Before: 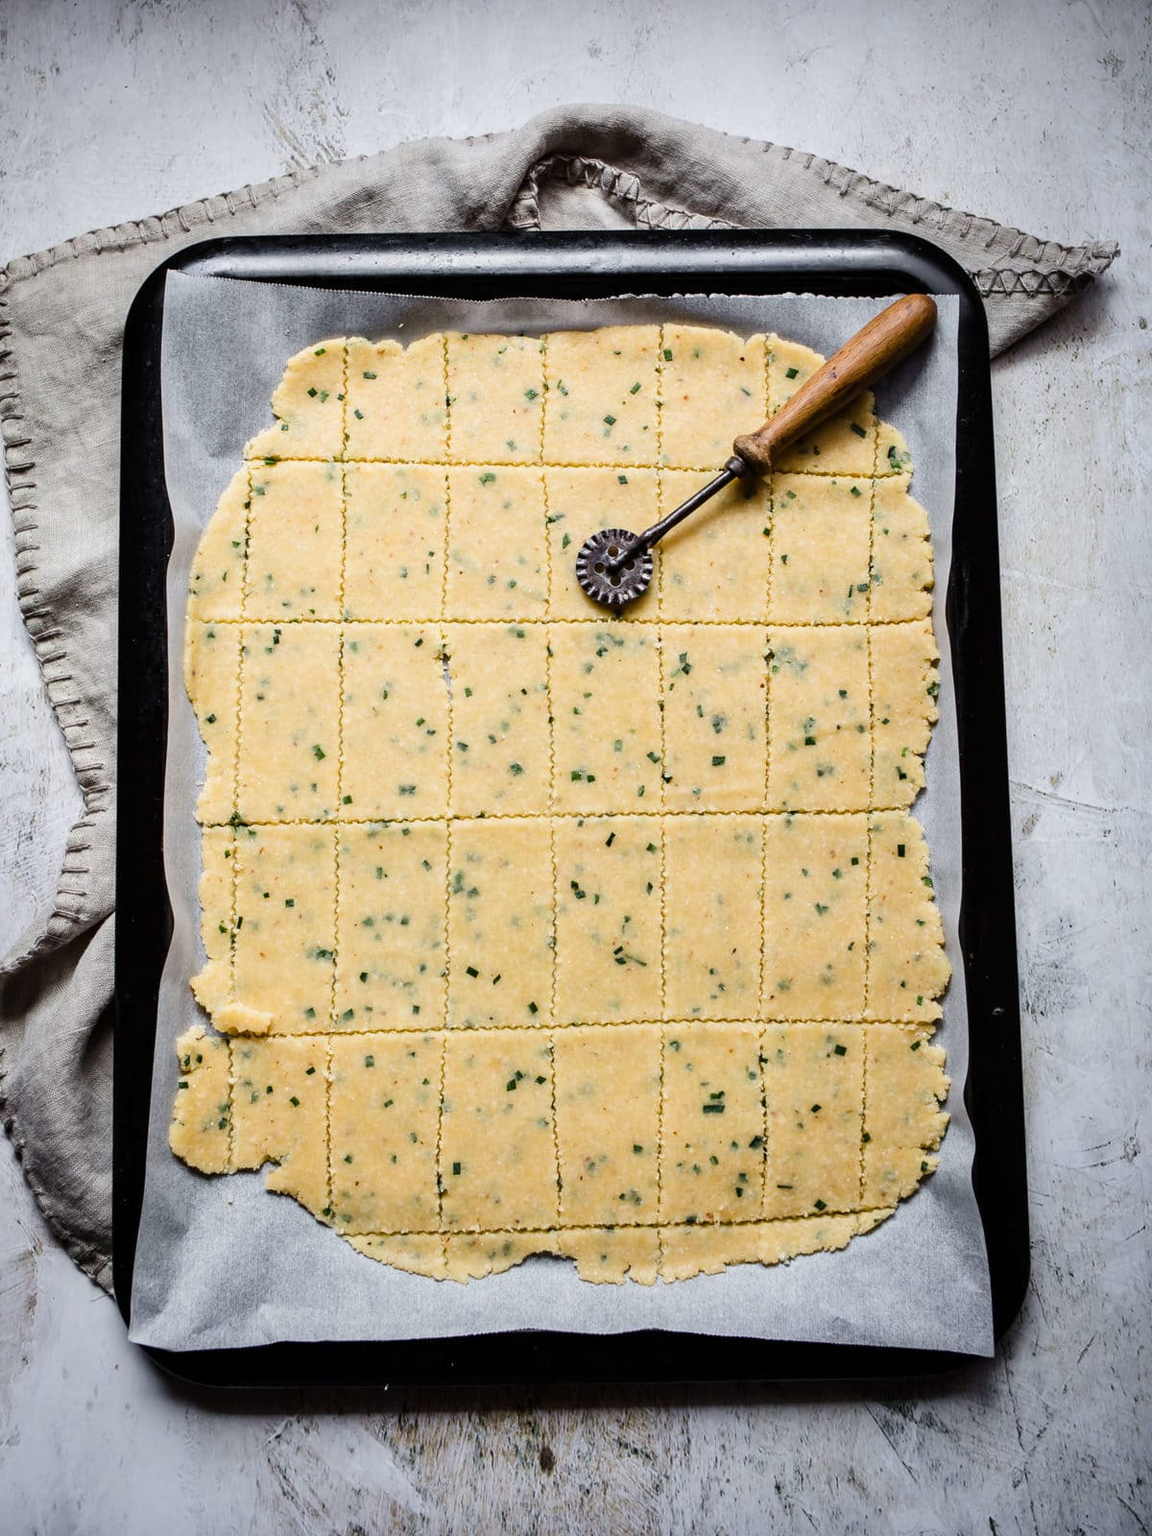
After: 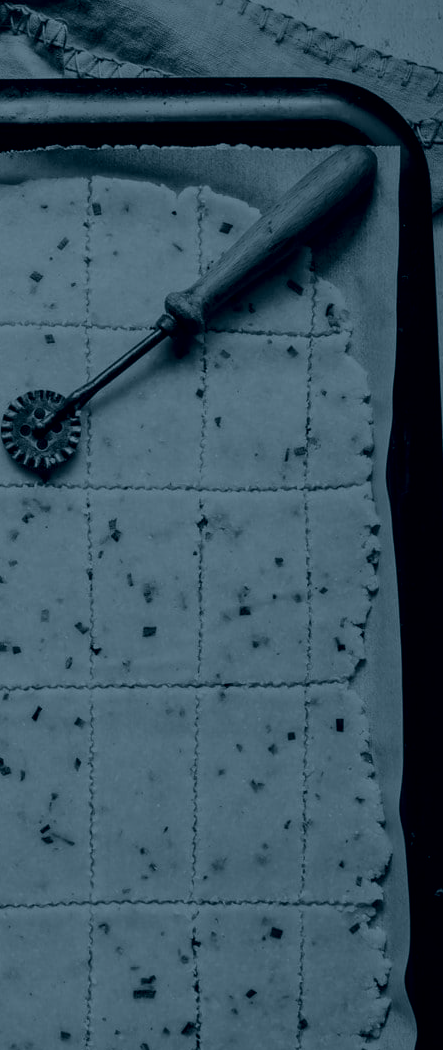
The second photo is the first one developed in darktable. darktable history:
colorize: hue 194.4°, saturation 29%, source mix 61.75%, lightness 3.98%, version 1
crop and rotate: left 49.936%, top 10.094%, right 13.136%, bottom 24.256%
